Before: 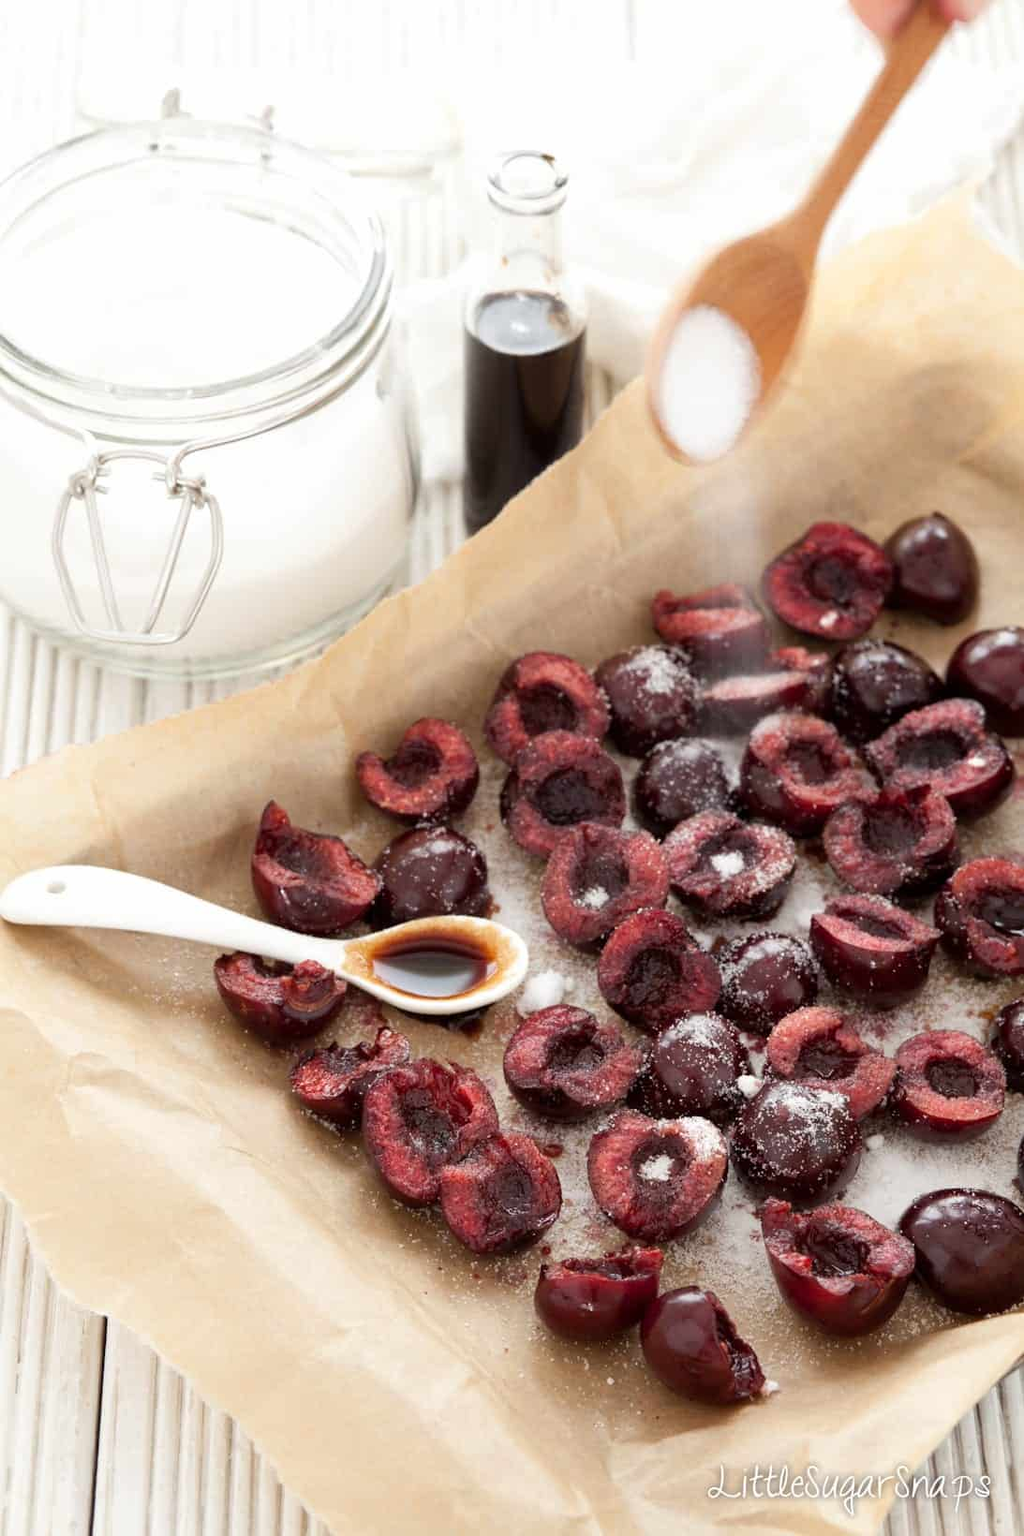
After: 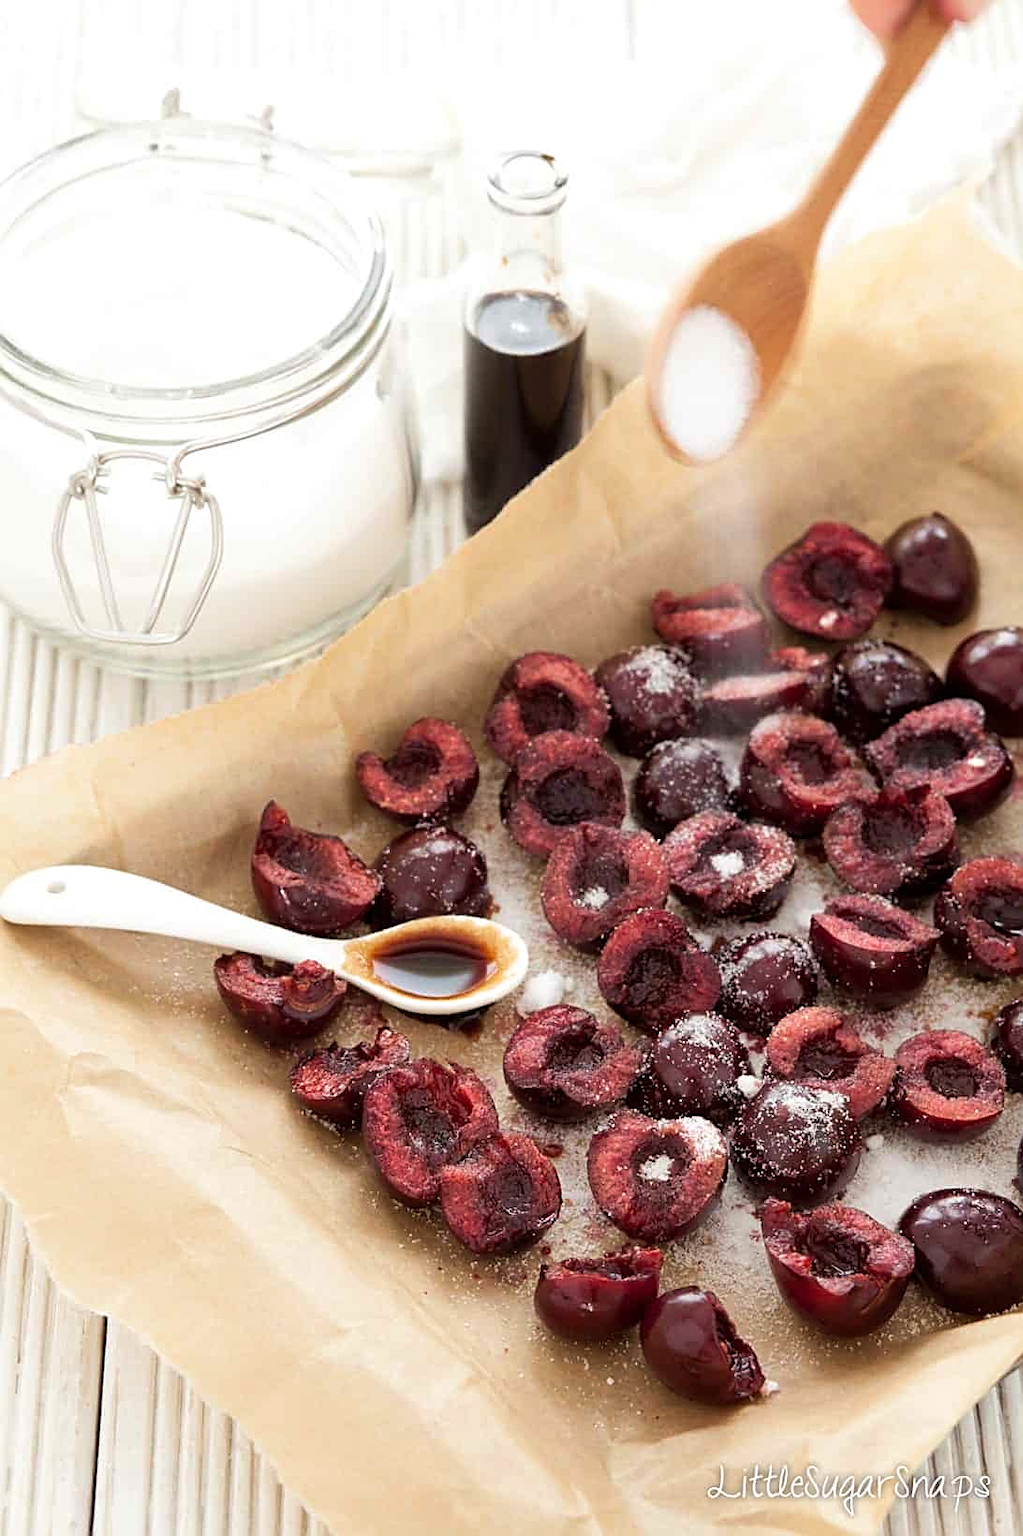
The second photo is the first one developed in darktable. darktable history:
sharpen: on, module defaults
velvia: on, module defaults
tone equalizer: edges refinement/feathering 500, mask exposure compensation -1.57 EV, preserve details no
